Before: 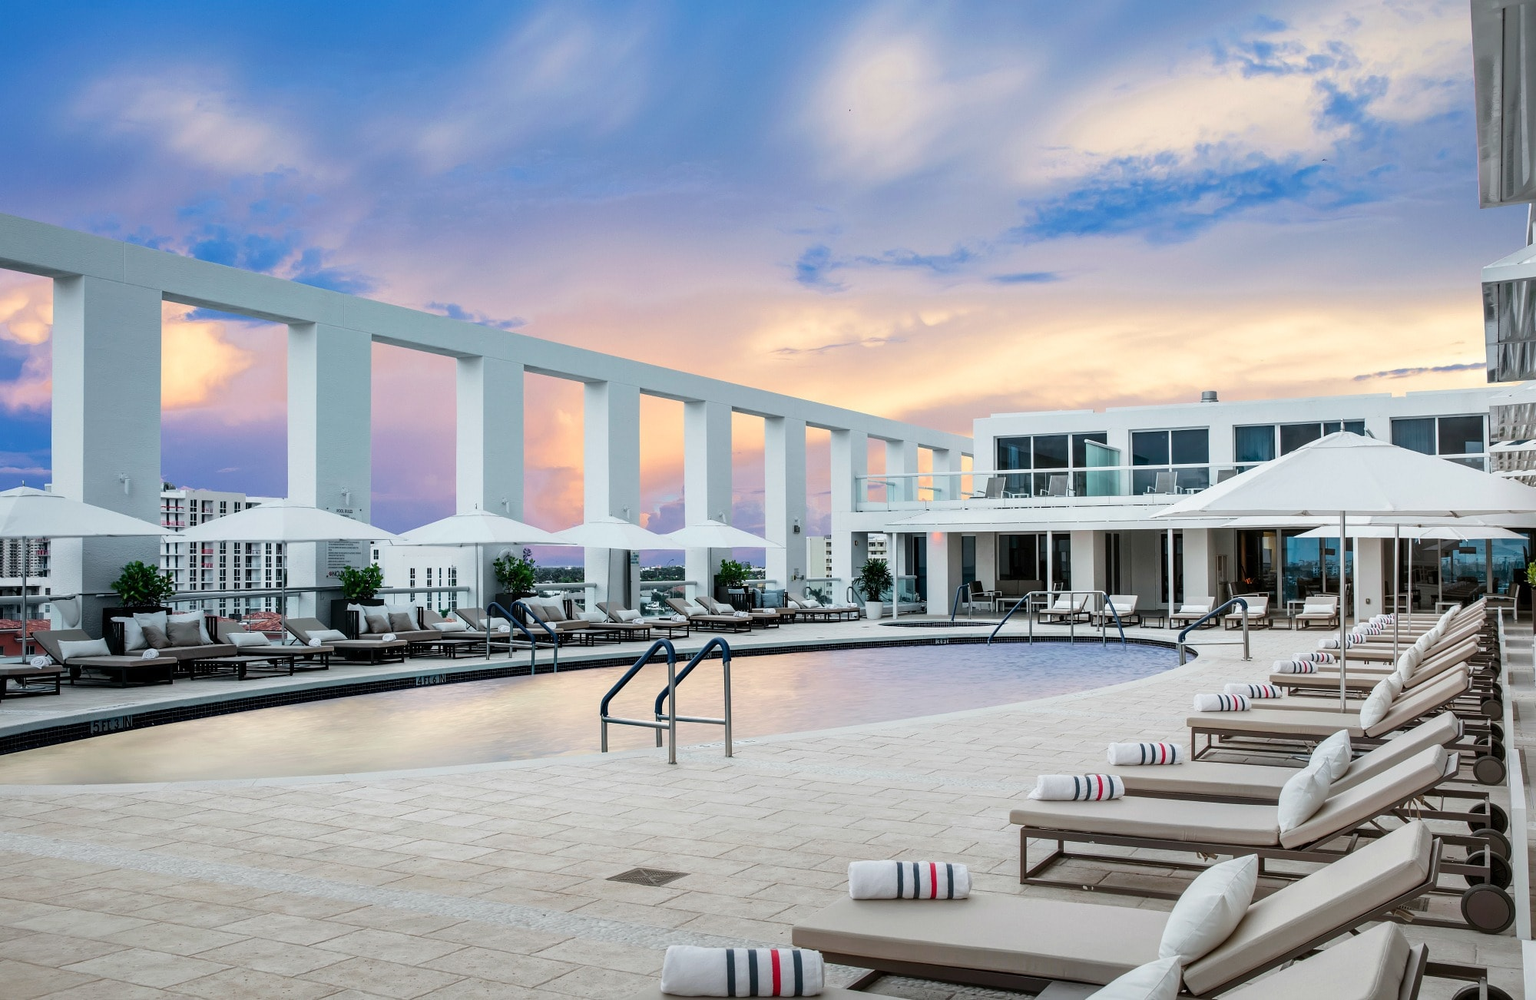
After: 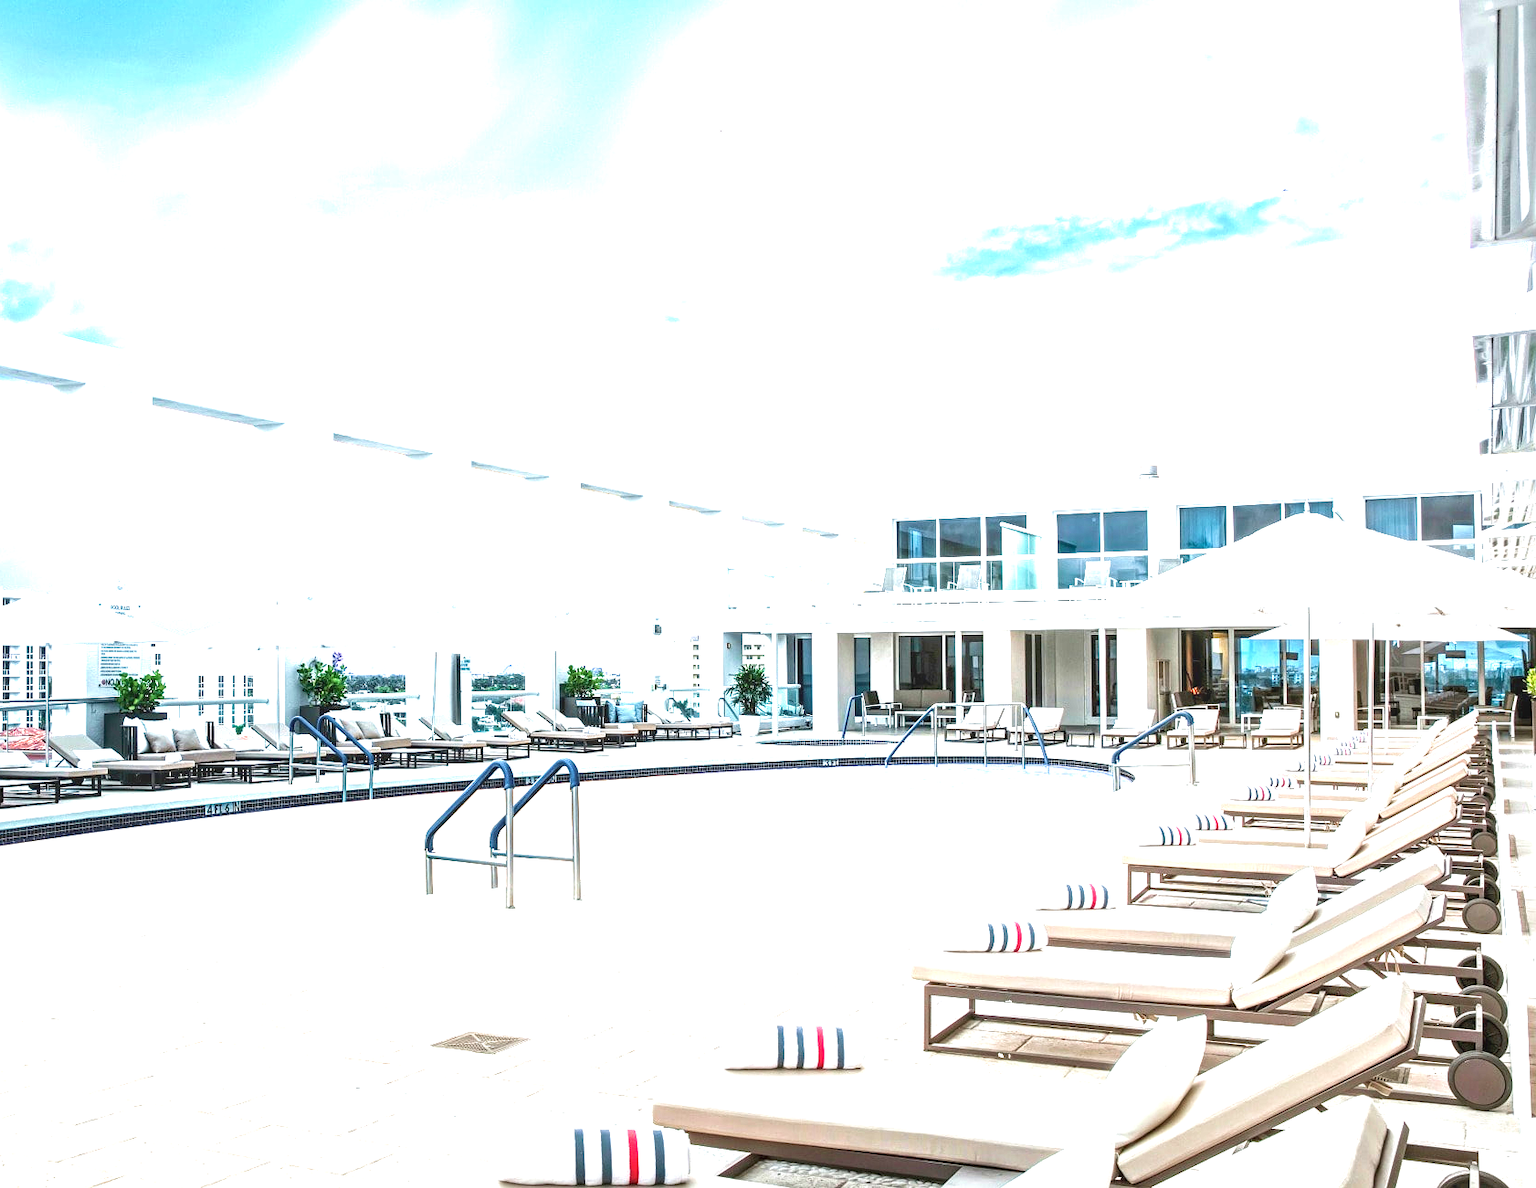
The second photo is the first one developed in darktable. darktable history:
velvia: on, module defaults
exposure: exposure 2.046 EV, compensate highlight preservation false
crop: left 15.884%
local contrast: detail 130%
